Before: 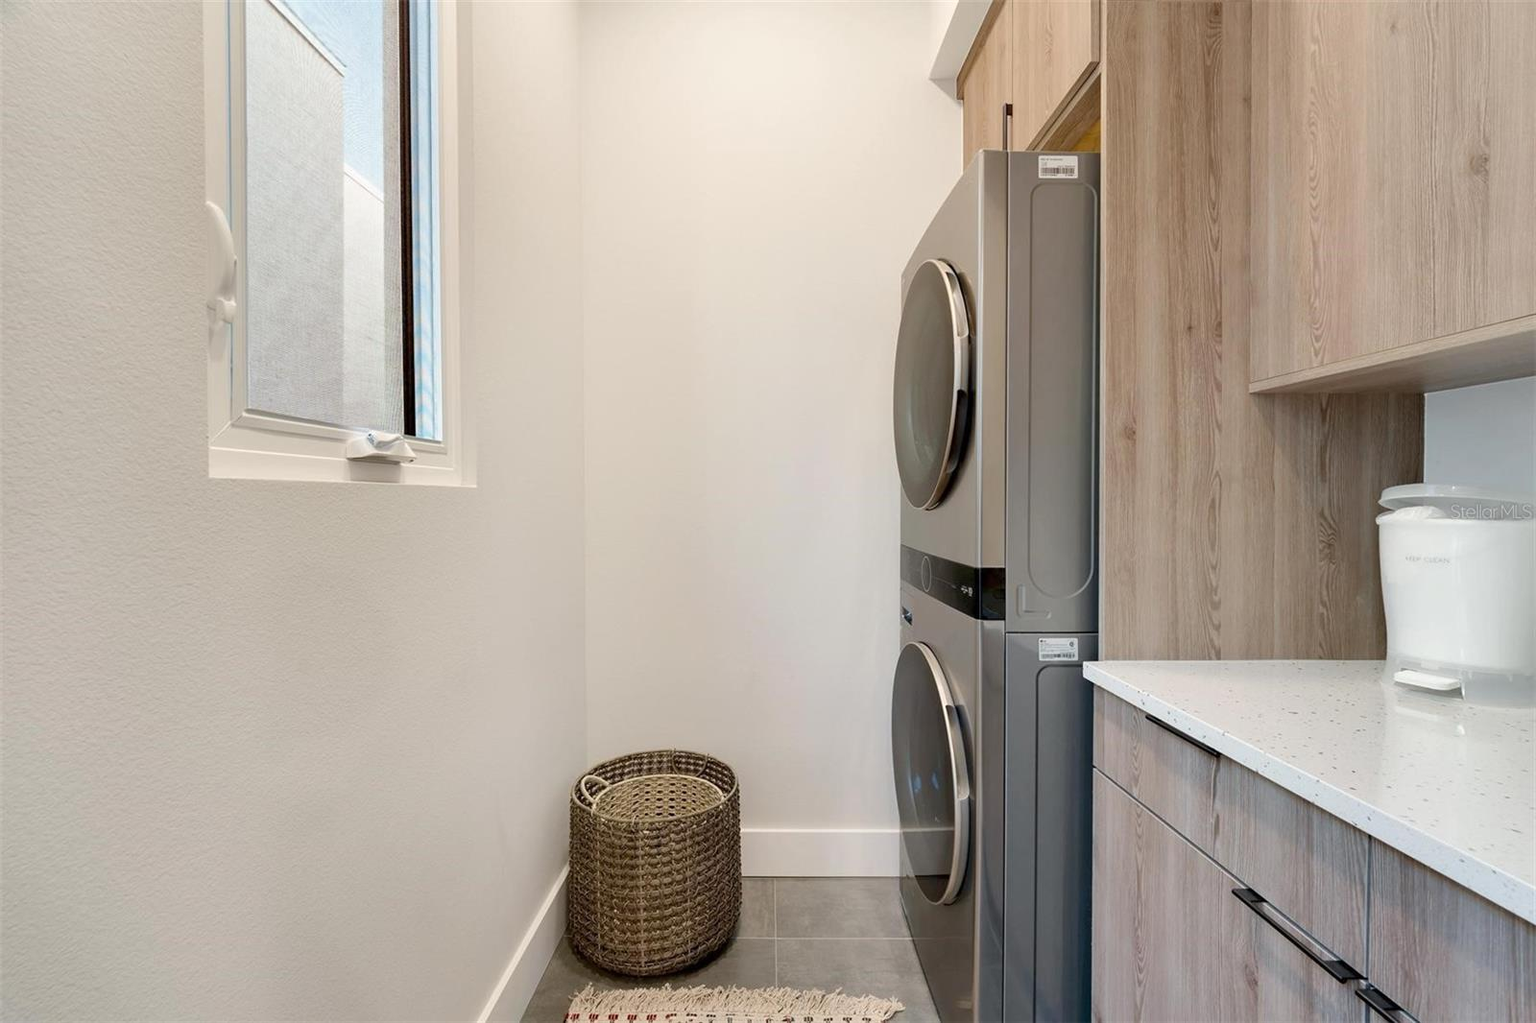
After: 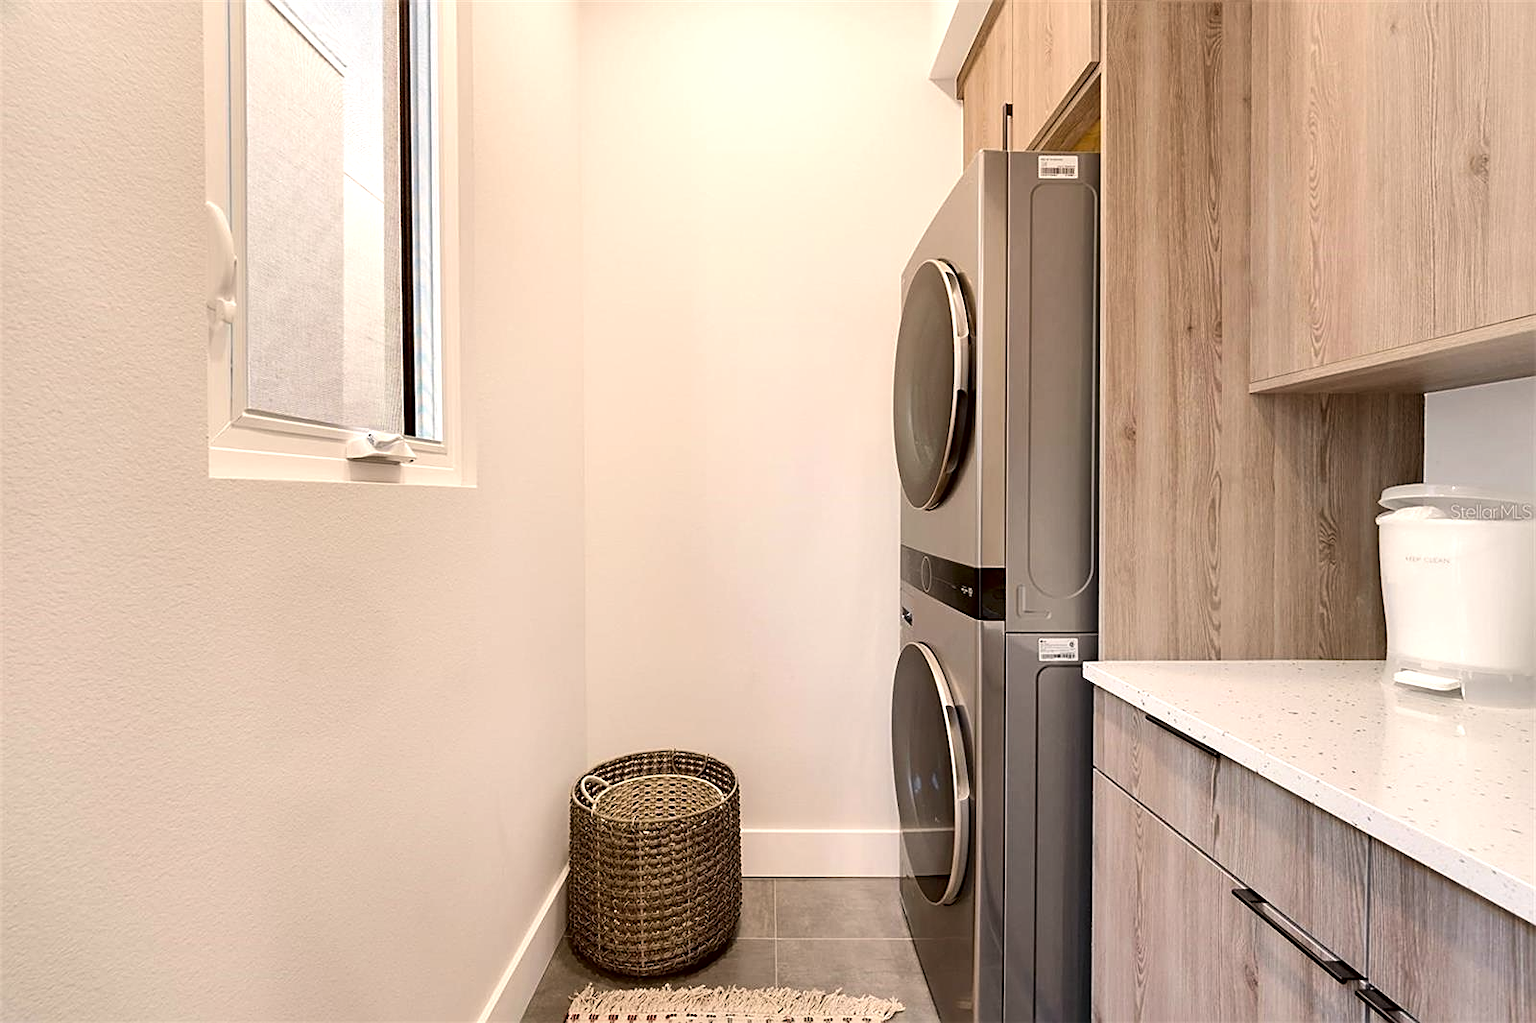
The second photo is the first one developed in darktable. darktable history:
sharpen: on, module defaults
tone equalizer: -8 EV -0.432 EV, -7 EV -0.4 EV, -6 EV -0.321 EV, -5 EV -0.184 EV, -3 EV 0.225 EV, -2 EV 0.354 EV, -1 EV 0.371 EV, +0 EV 0.421 EV, edges refinement/feathering 500, mask exposure compensation -1.57 EV, preserve details no
color correction: highlights a* 6.52, highlights b* 8.38, shadows a* 5.39, shadows b* 7.4, saturation 0.91
